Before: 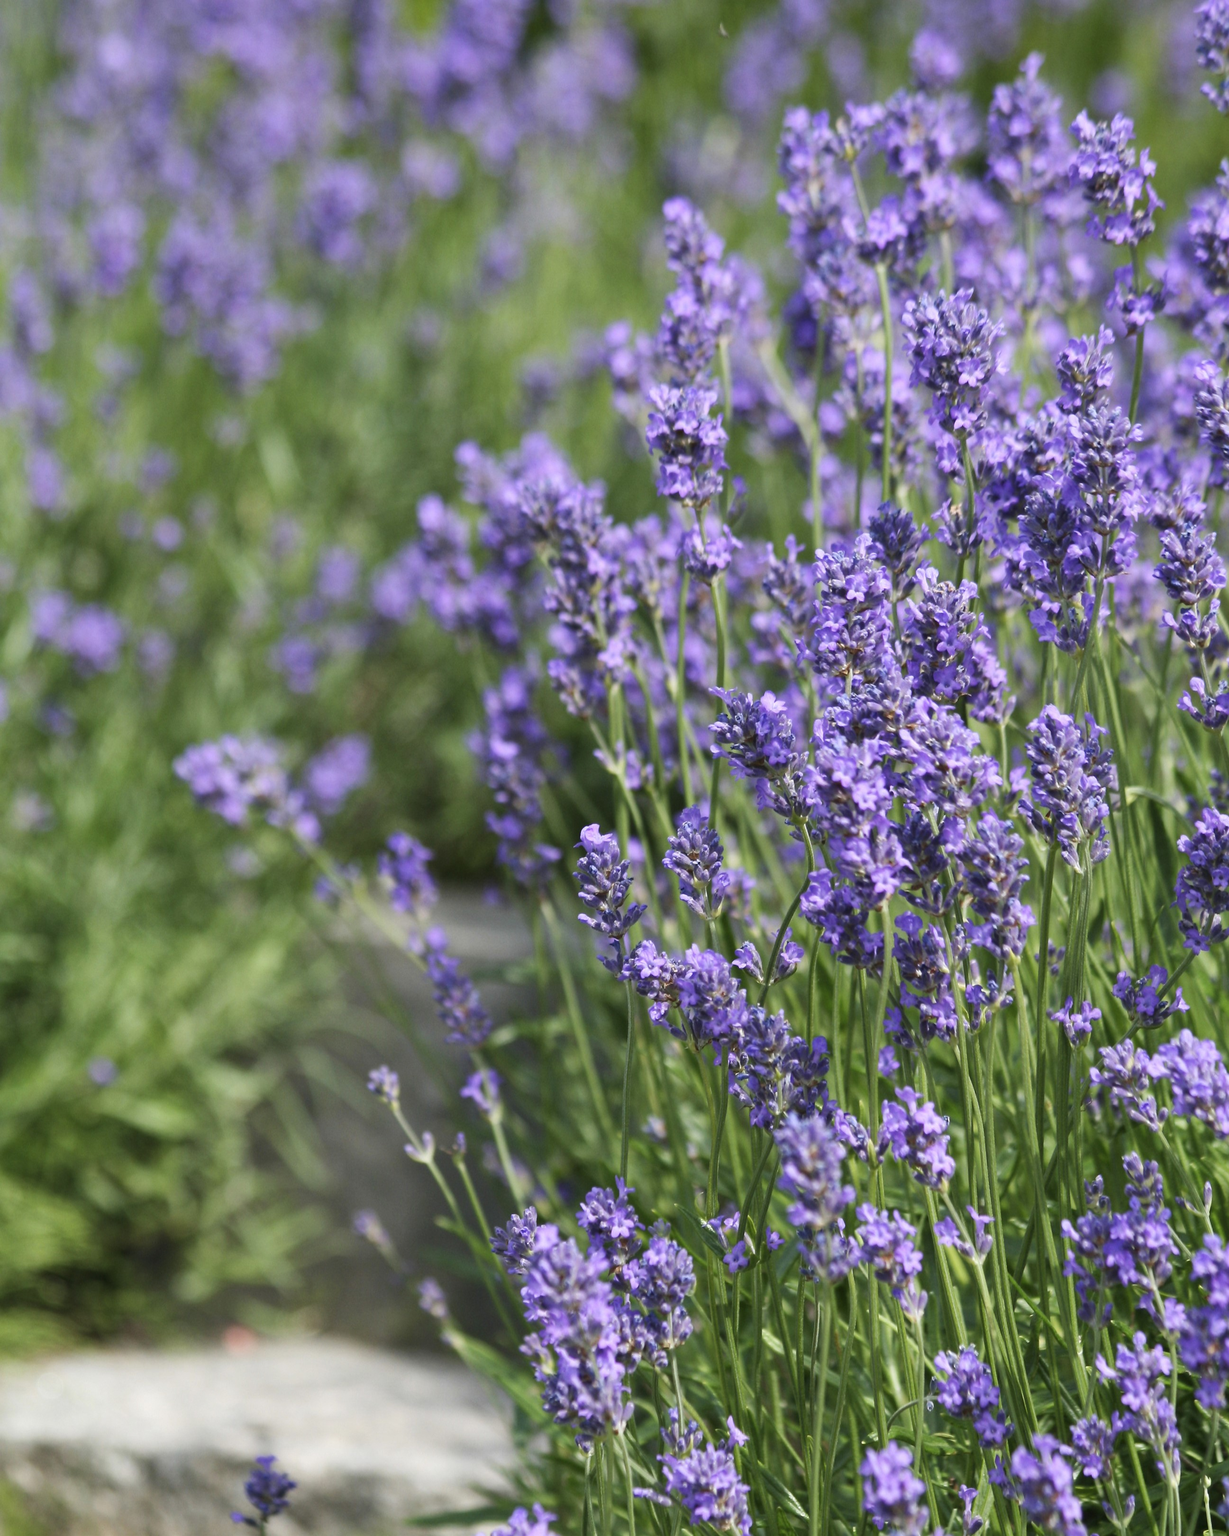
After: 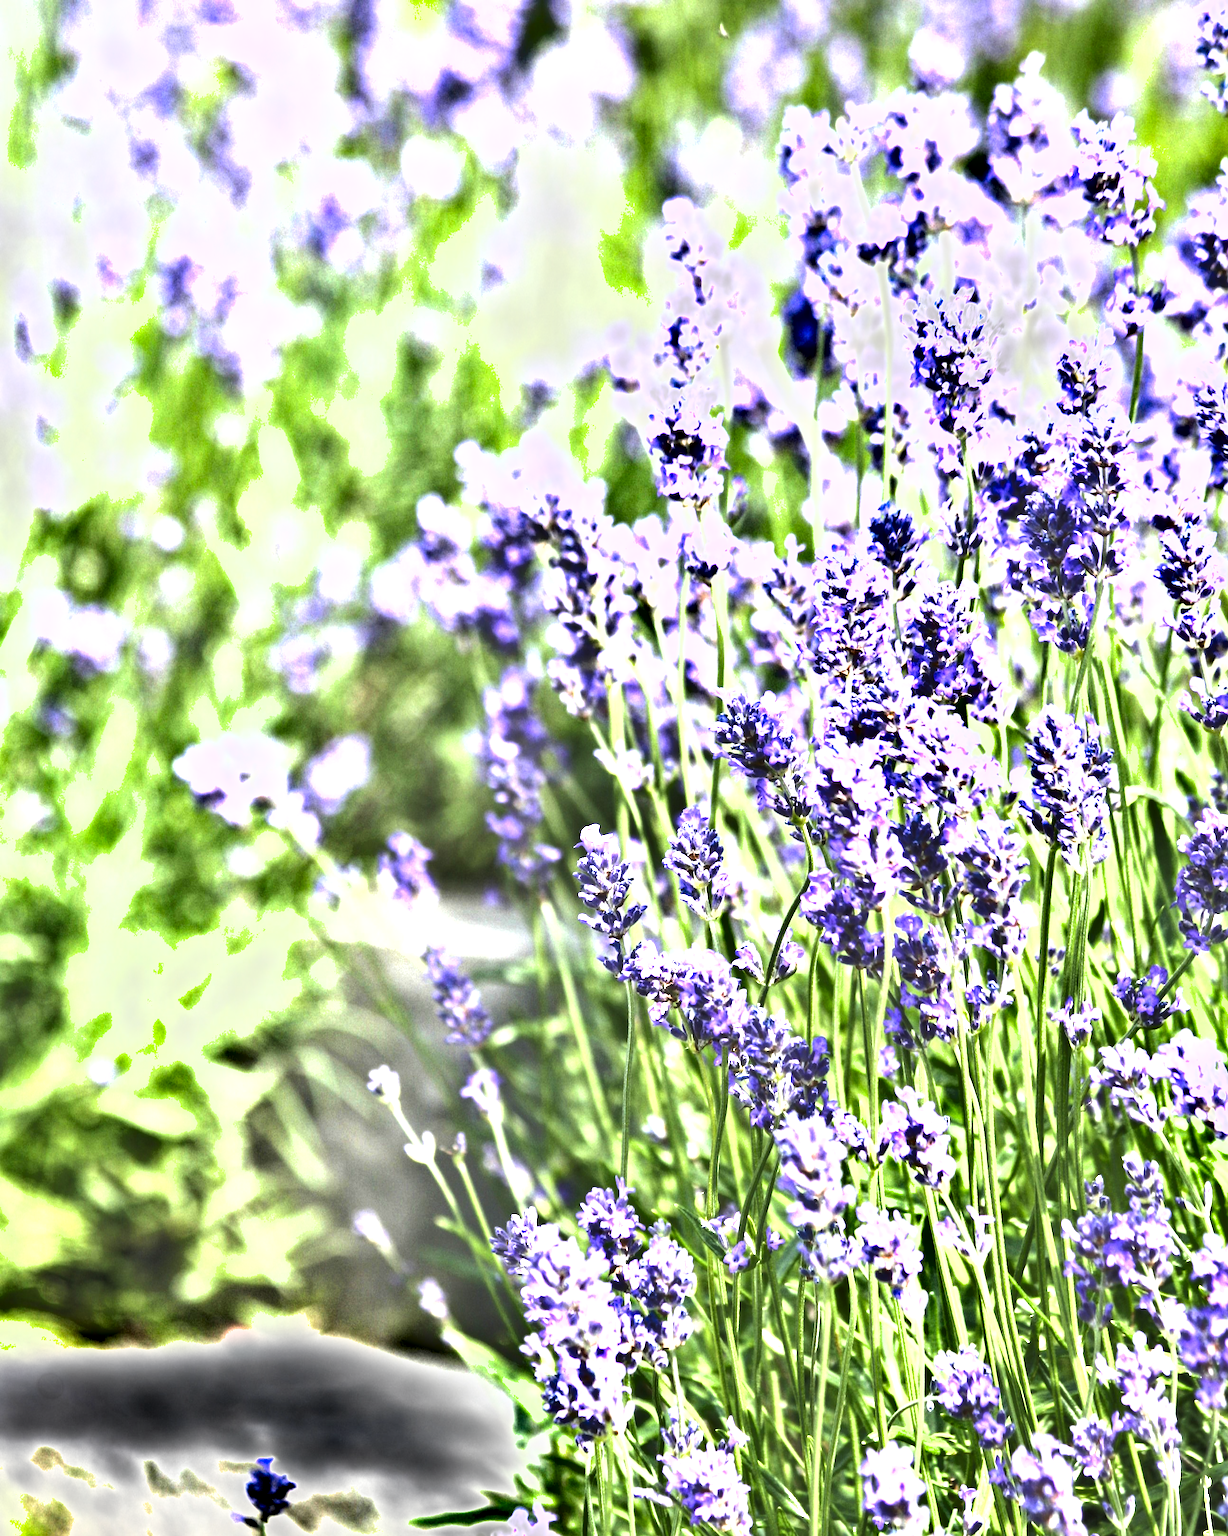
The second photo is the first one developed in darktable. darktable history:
levels: levels [0.116, 0.574, 1]
shadows and highlights: soften with gaussian
exposure: black level correction 0, exposure 2.327 EV, compensate exposure bias true, compensate highlight preservation false
